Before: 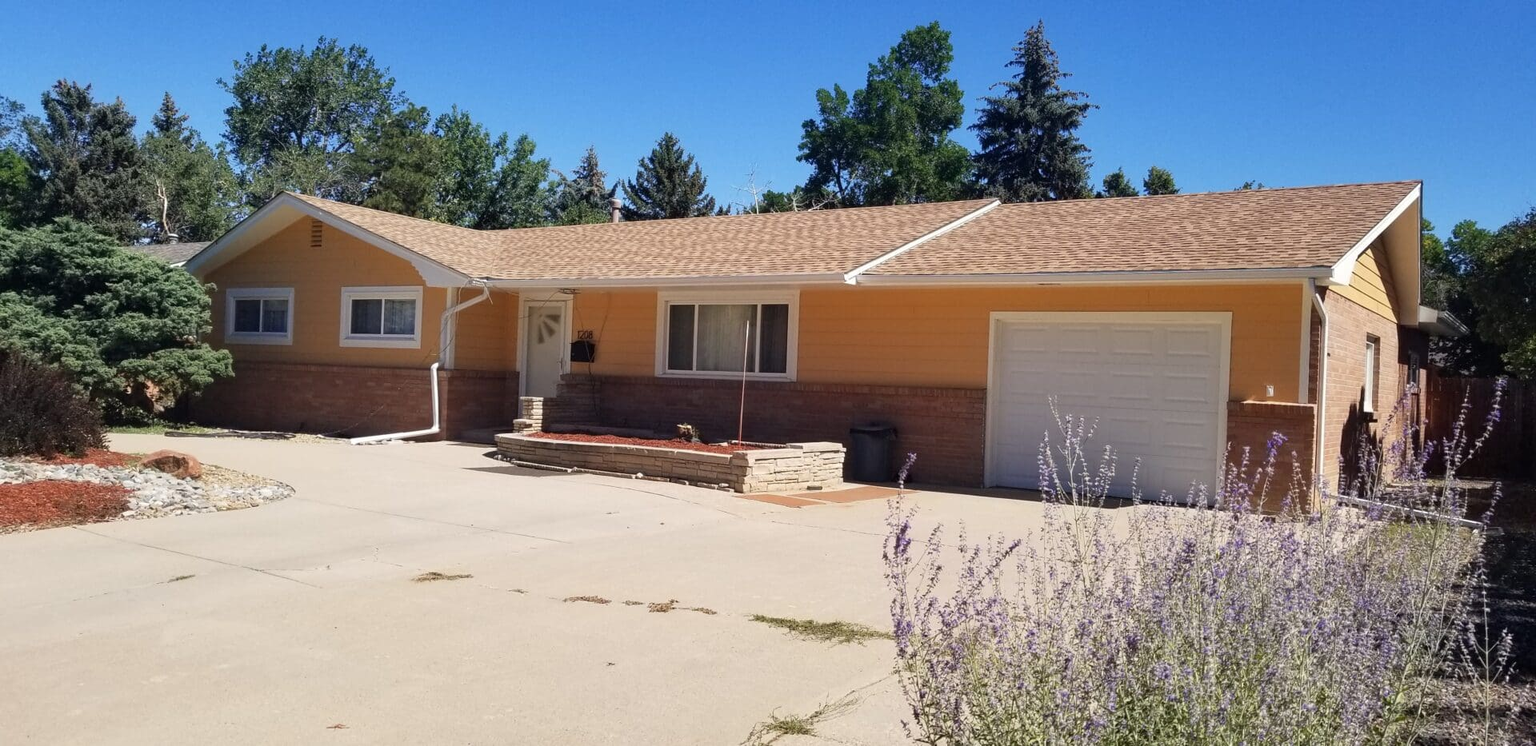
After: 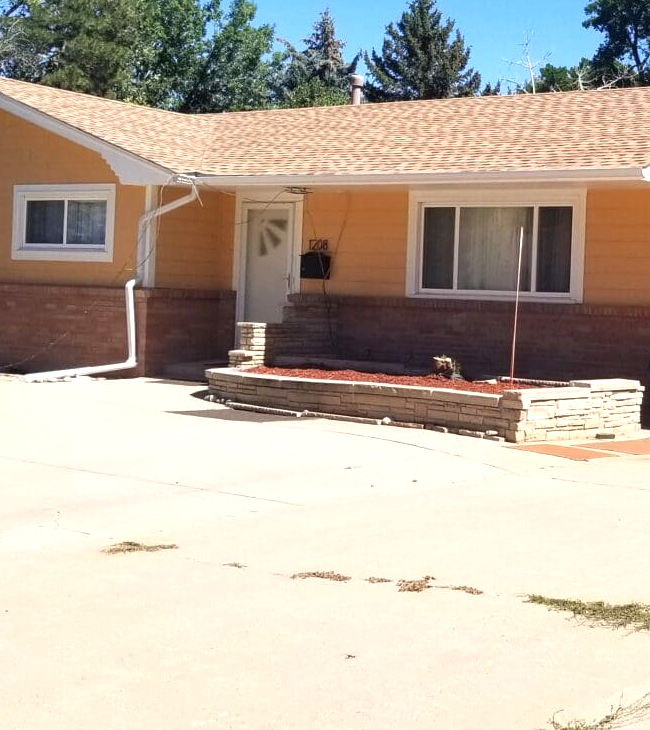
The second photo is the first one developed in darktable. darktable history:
crop and rotate: left 21.531%, top 18.733%, right 44.575%, bottom 2.977%
exposure: exposure 0.564 EV, compensate highlight preservation false
